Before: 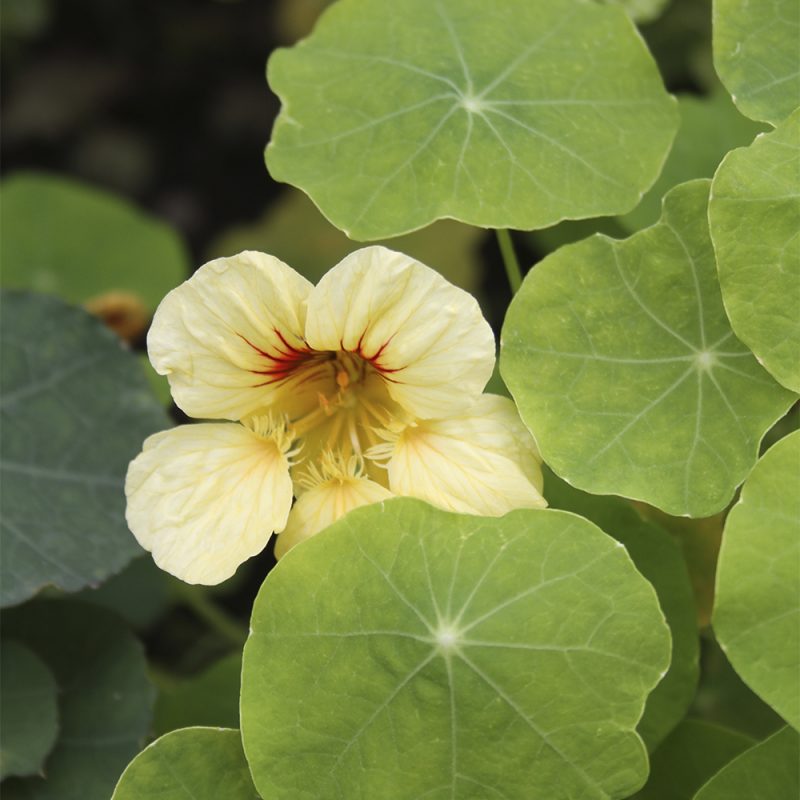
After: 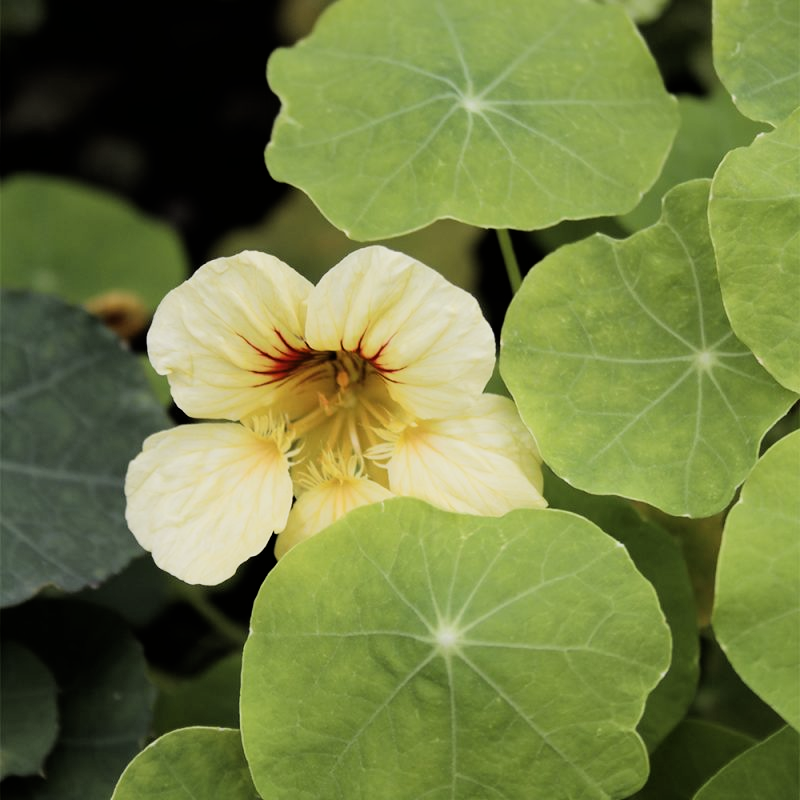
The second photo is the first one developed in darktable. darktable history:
filmic rgb: black relative exposure -5.01 EV, white relative exposure 3.51 EV, hardness 3.16, contrast 1.297, highlights saturation mix -48.5%
